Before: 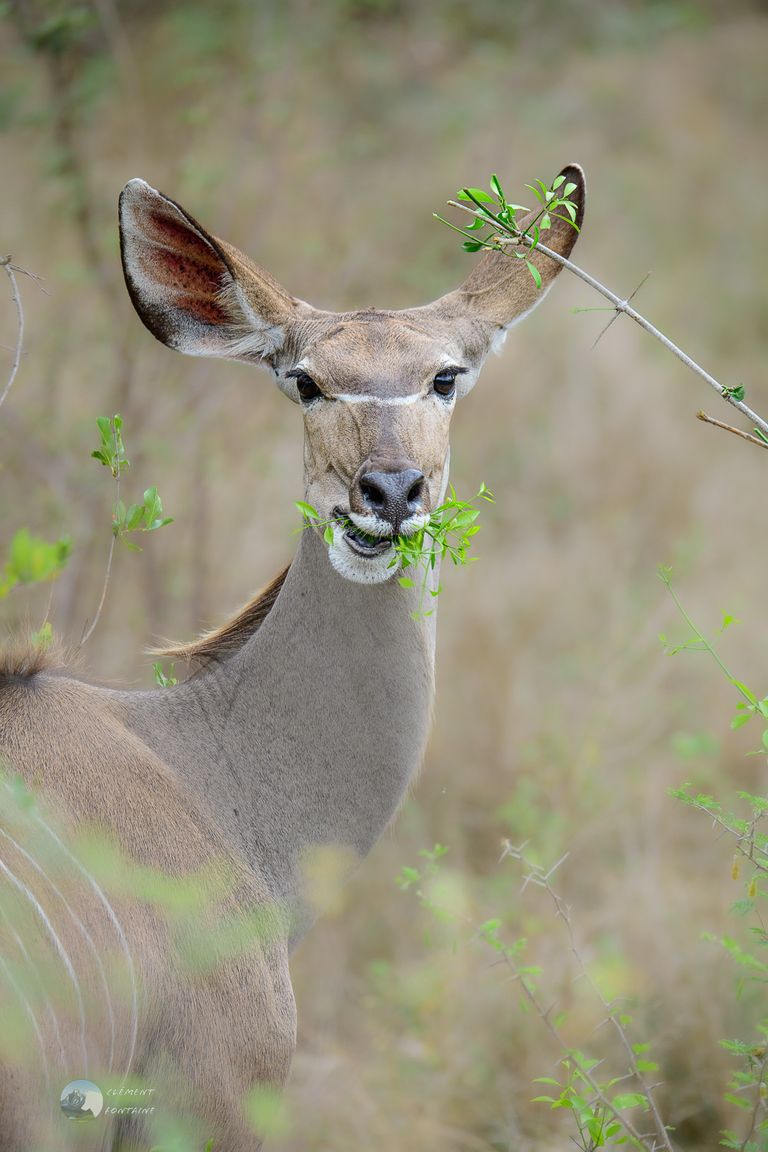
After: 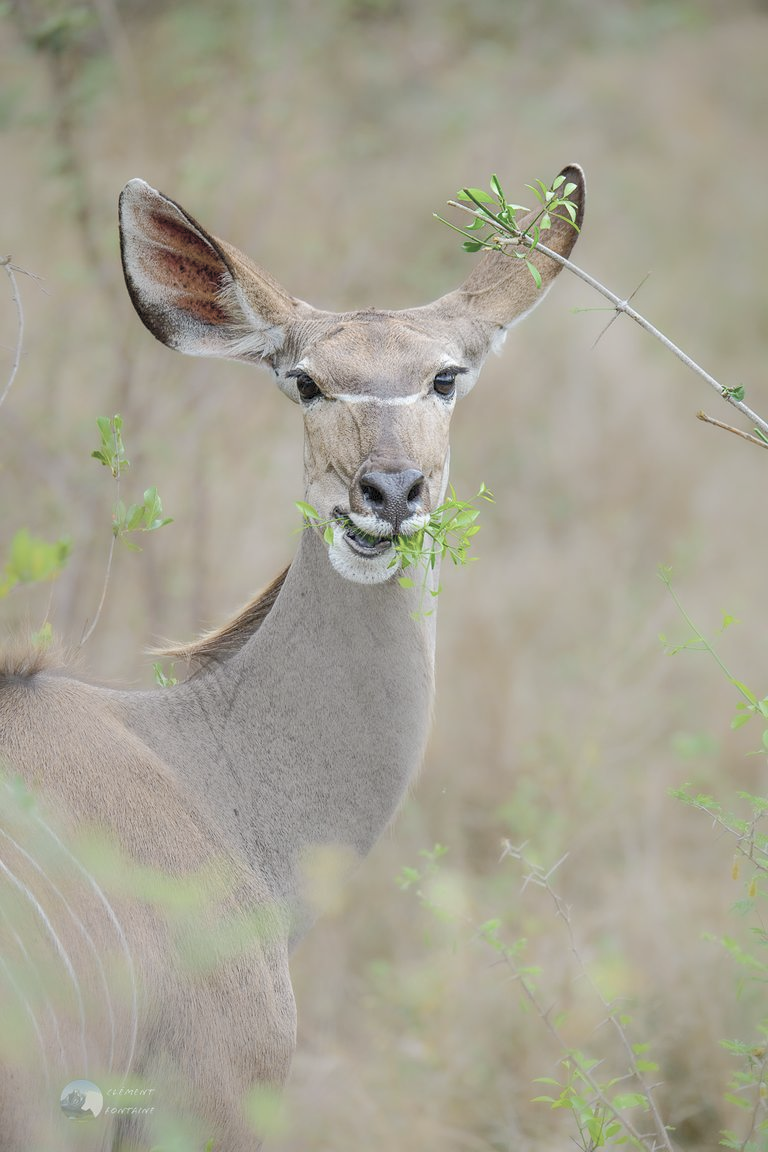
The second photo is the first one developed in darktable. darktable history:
shadows and highlights: on, module defaults
color balance rgb: linear chroma grading › shadows 15.556%, perceptual saturation grading › global saturation 18.071%, perceptual brilliance grading › mid-tones 10.365%, perceptual brilliance grading › shadows 15.162%
contrast brightness saturation: brightness 0.18, saturation -0.494
